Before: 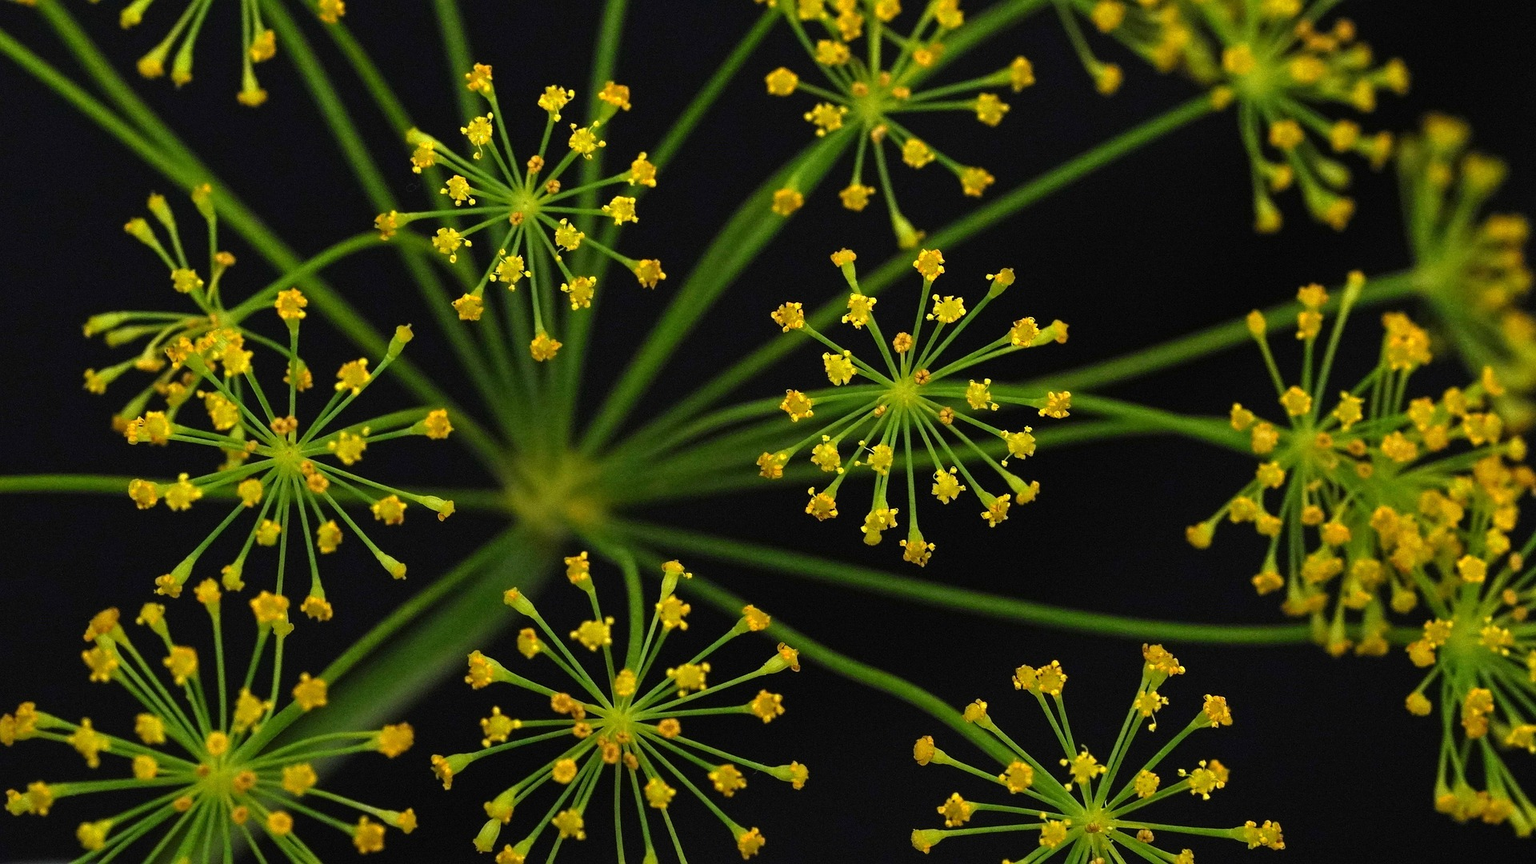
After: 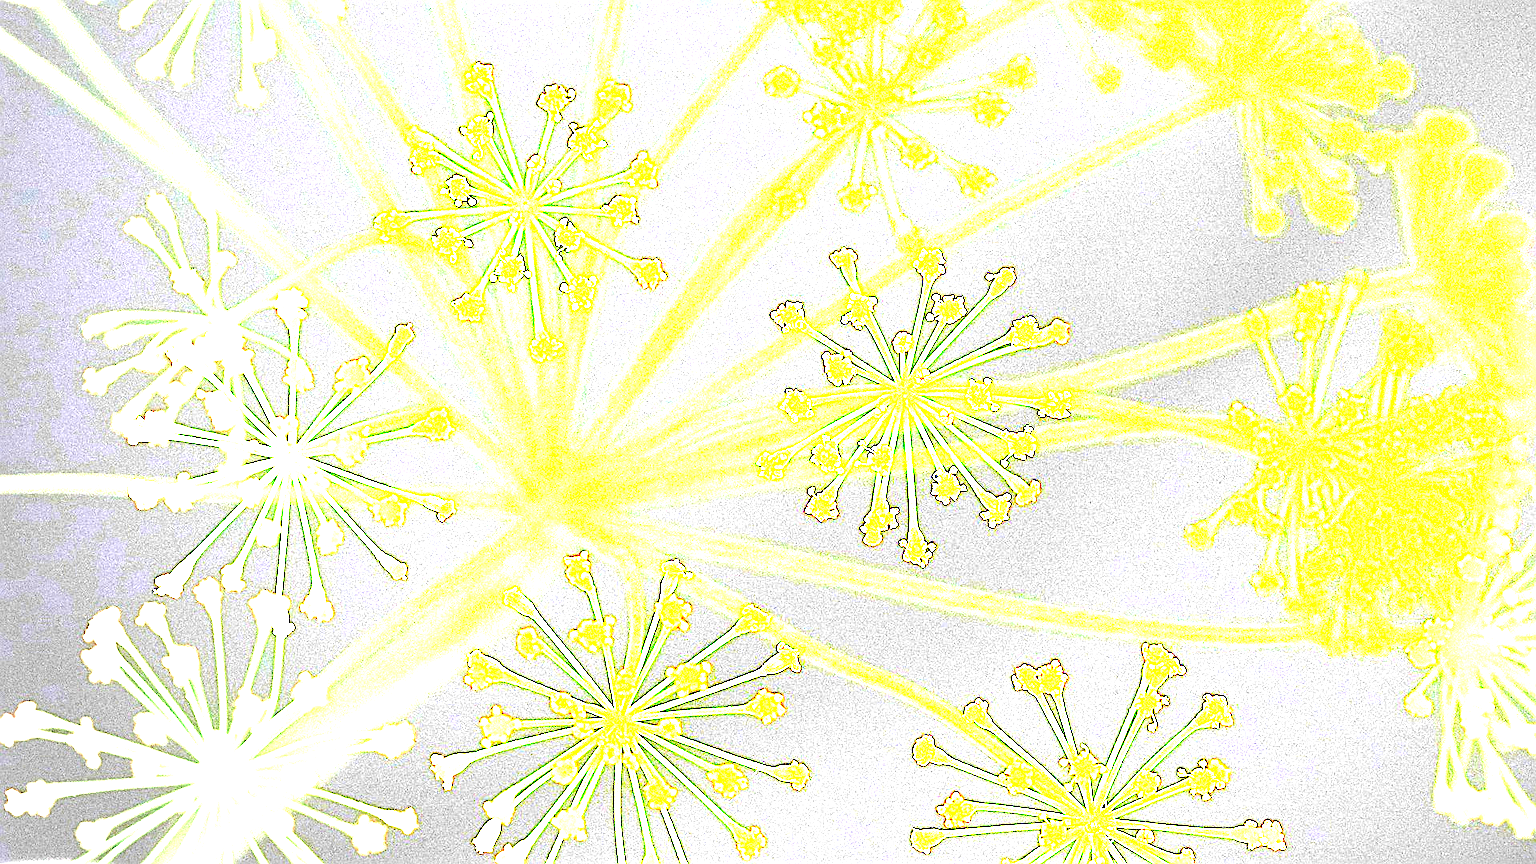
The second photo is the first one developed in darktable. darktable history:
vignetting: fall-off start 73.57%, center (0.22, -0.235)
sharpen: on, module defaults
tone equalizer: -7 EV 0.15 EV, -6 EV 0.6 EV, -5 EV 1.15 EV, -4 EV 1.33 EV, -3 EV 1.15 EV, -2 EV 0.6 EV, -1 EV 0.15 EV, mask exposure compensation -0.5 EV
grain: coarseness 0.09 ISO
rgb levels: levels [[0.027, 0.429, 0.996], [0, 0.5, 1], [0, 0.5, 1]]
exposure: exposure 8 EV, compensate highlight preservation false
